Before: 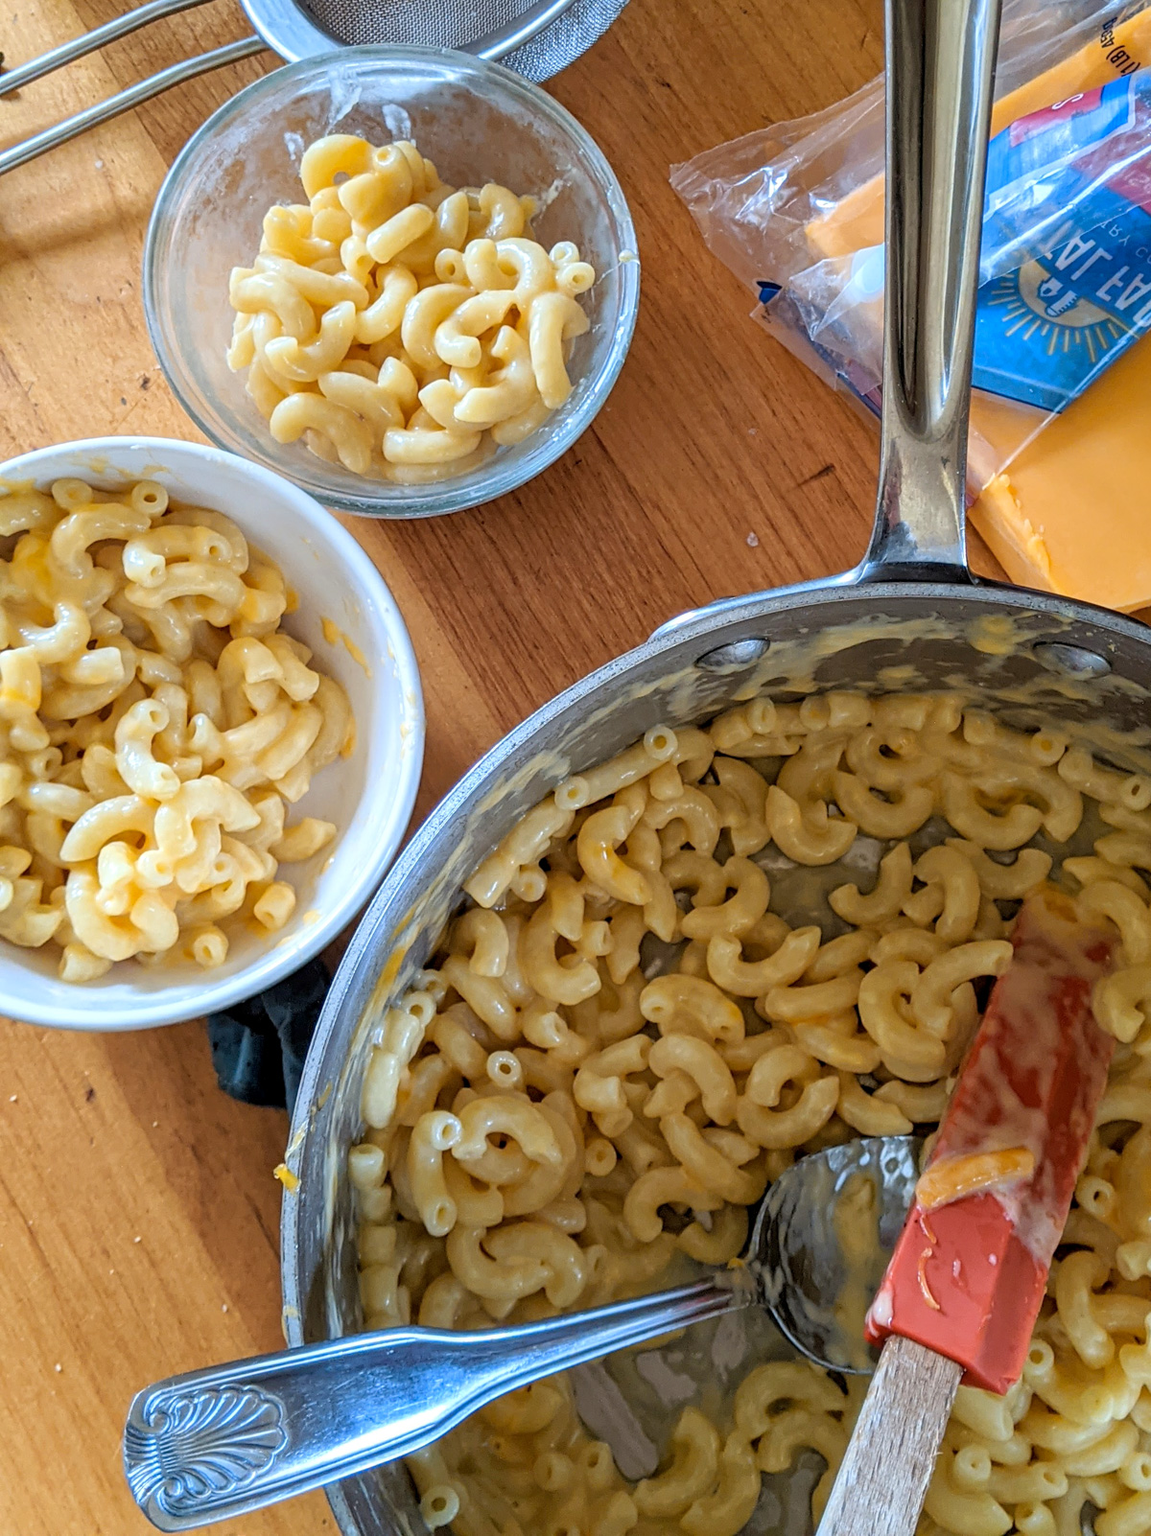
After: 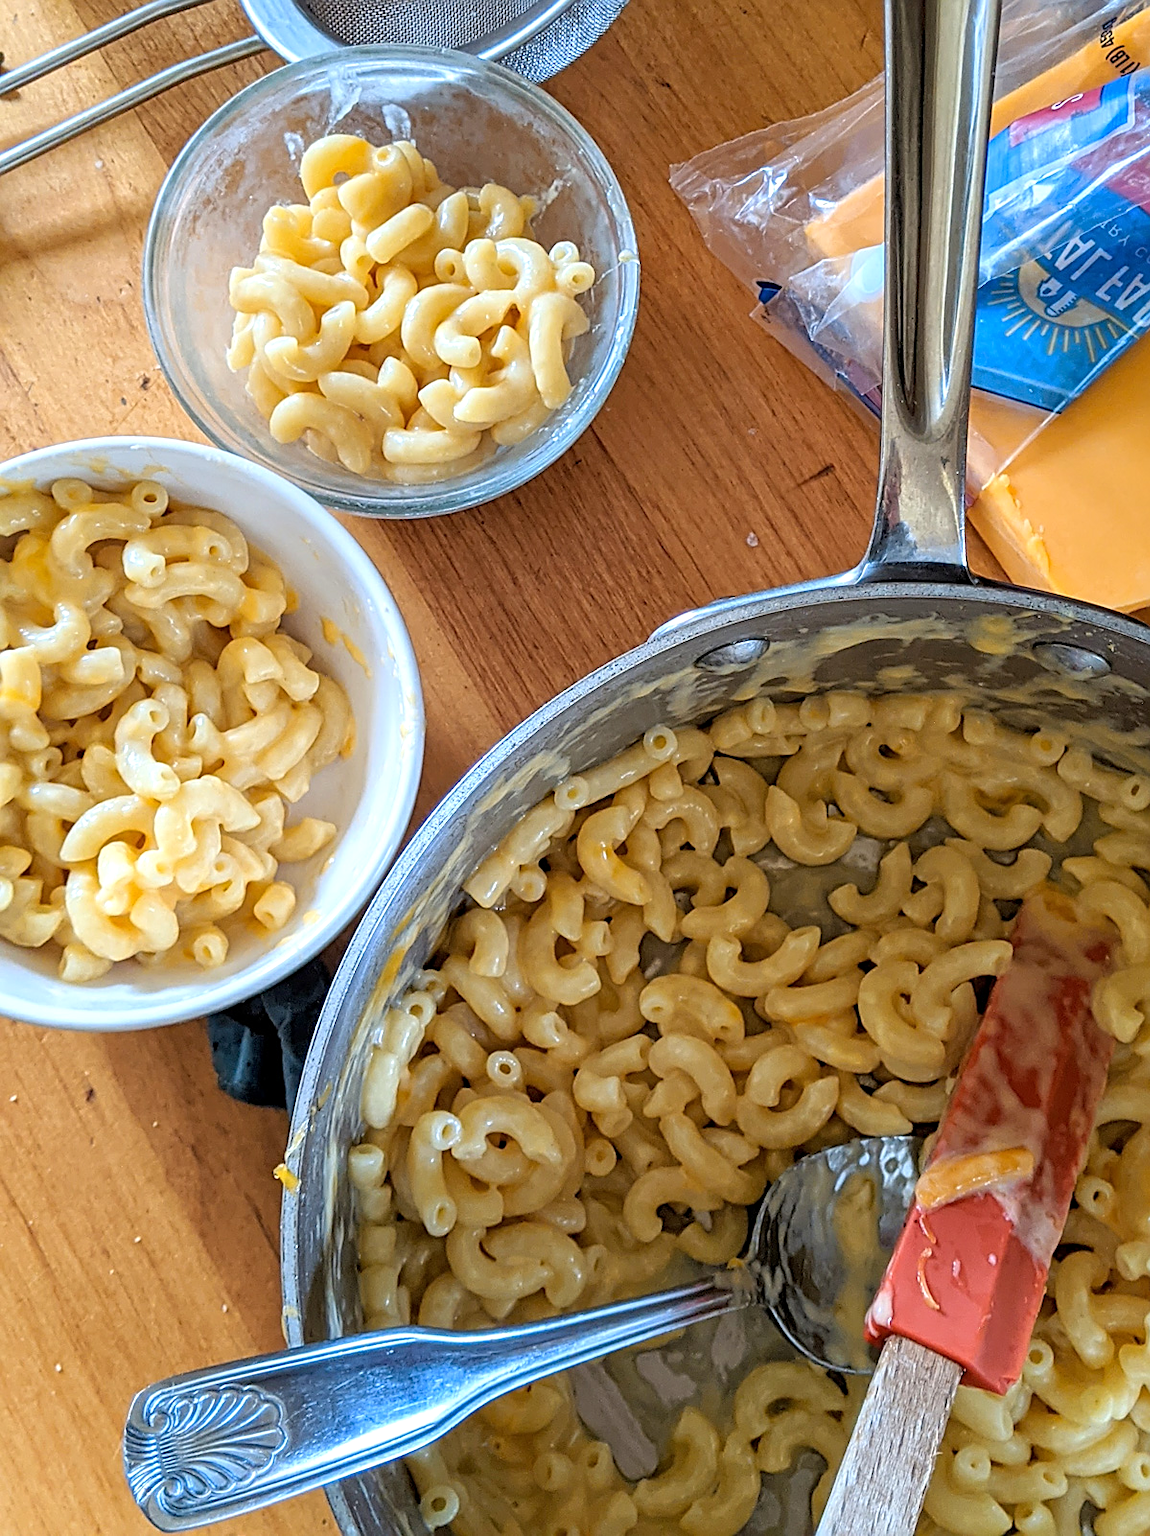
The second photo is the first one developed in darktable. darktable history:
exposure: exposure 0.16 EV, compensate highlight preservation false
sharpen: on, module defaults
